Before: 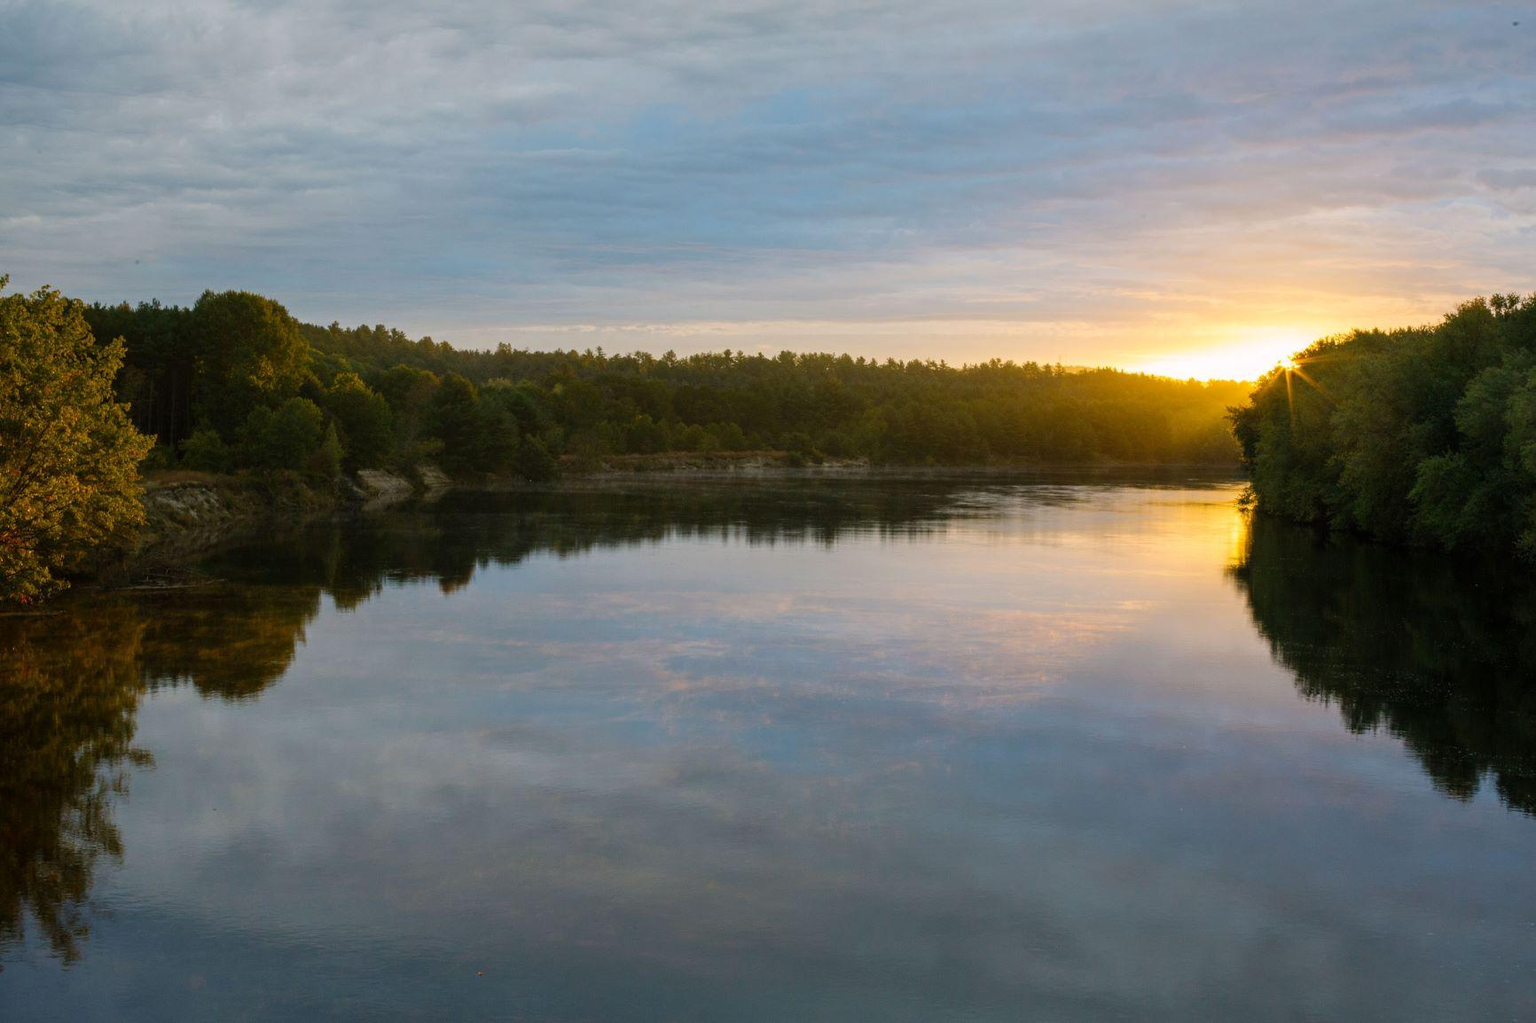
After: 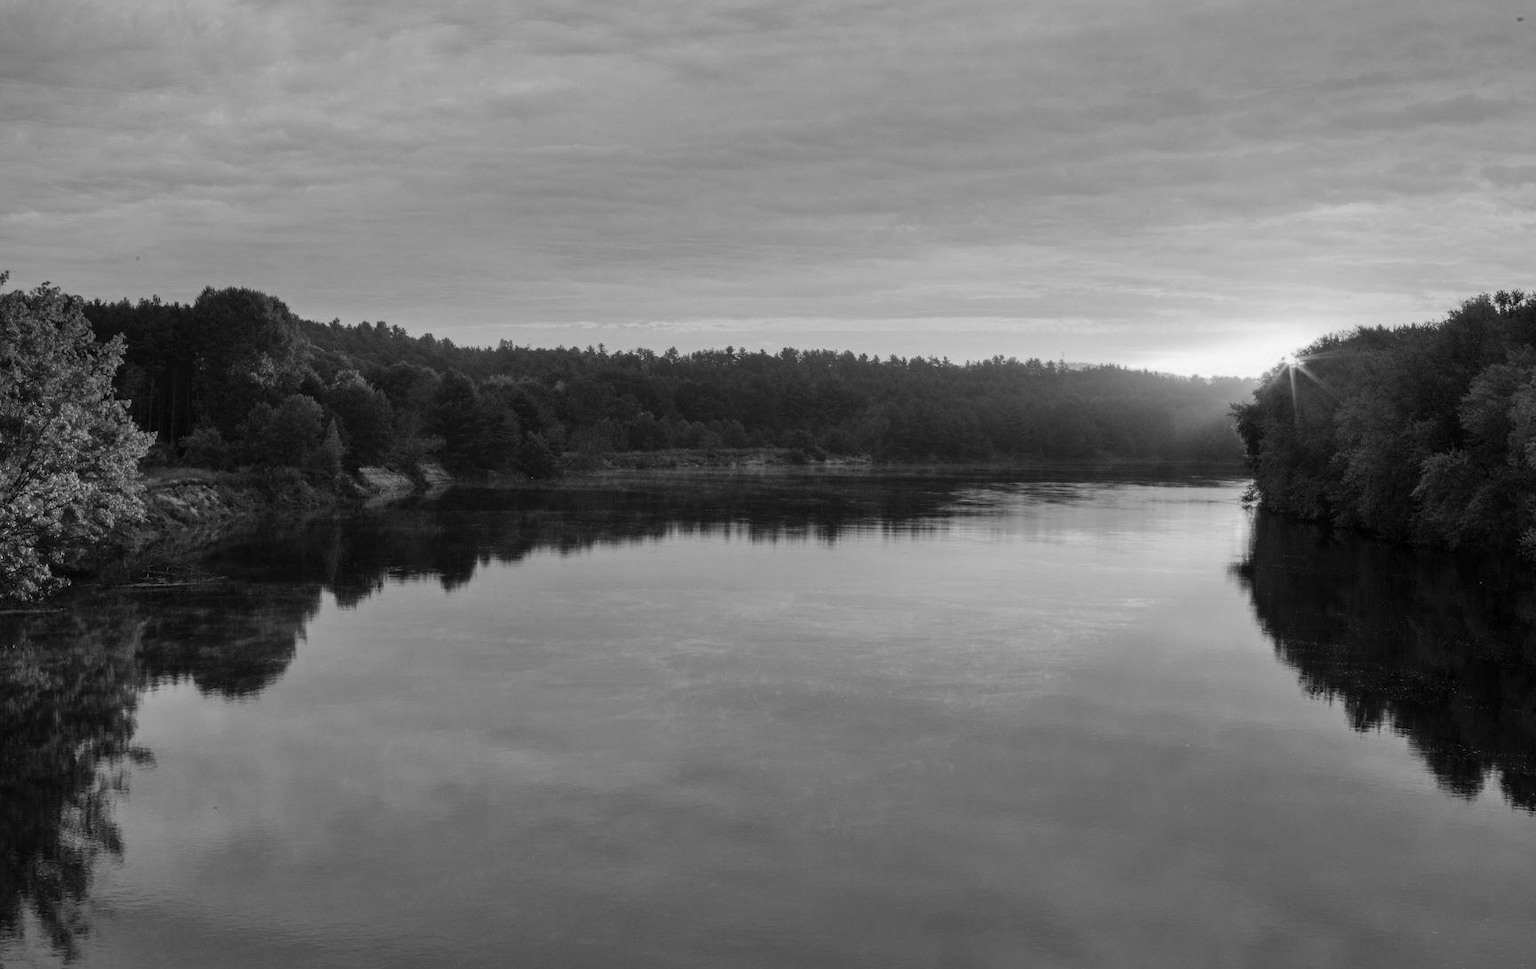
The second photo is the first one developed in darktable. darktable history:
shadows and highlights: soften with gaussian
color calibration: output gray [0.28, 0.41, 0.31, 0], gray › normalize channels true, illuminant same as pipeline (D50), adaptation XYZ, x 0.346, y 0.359, gamut compression 0
crop: top 0.448%, right 0.264%, bottom 5.045%
